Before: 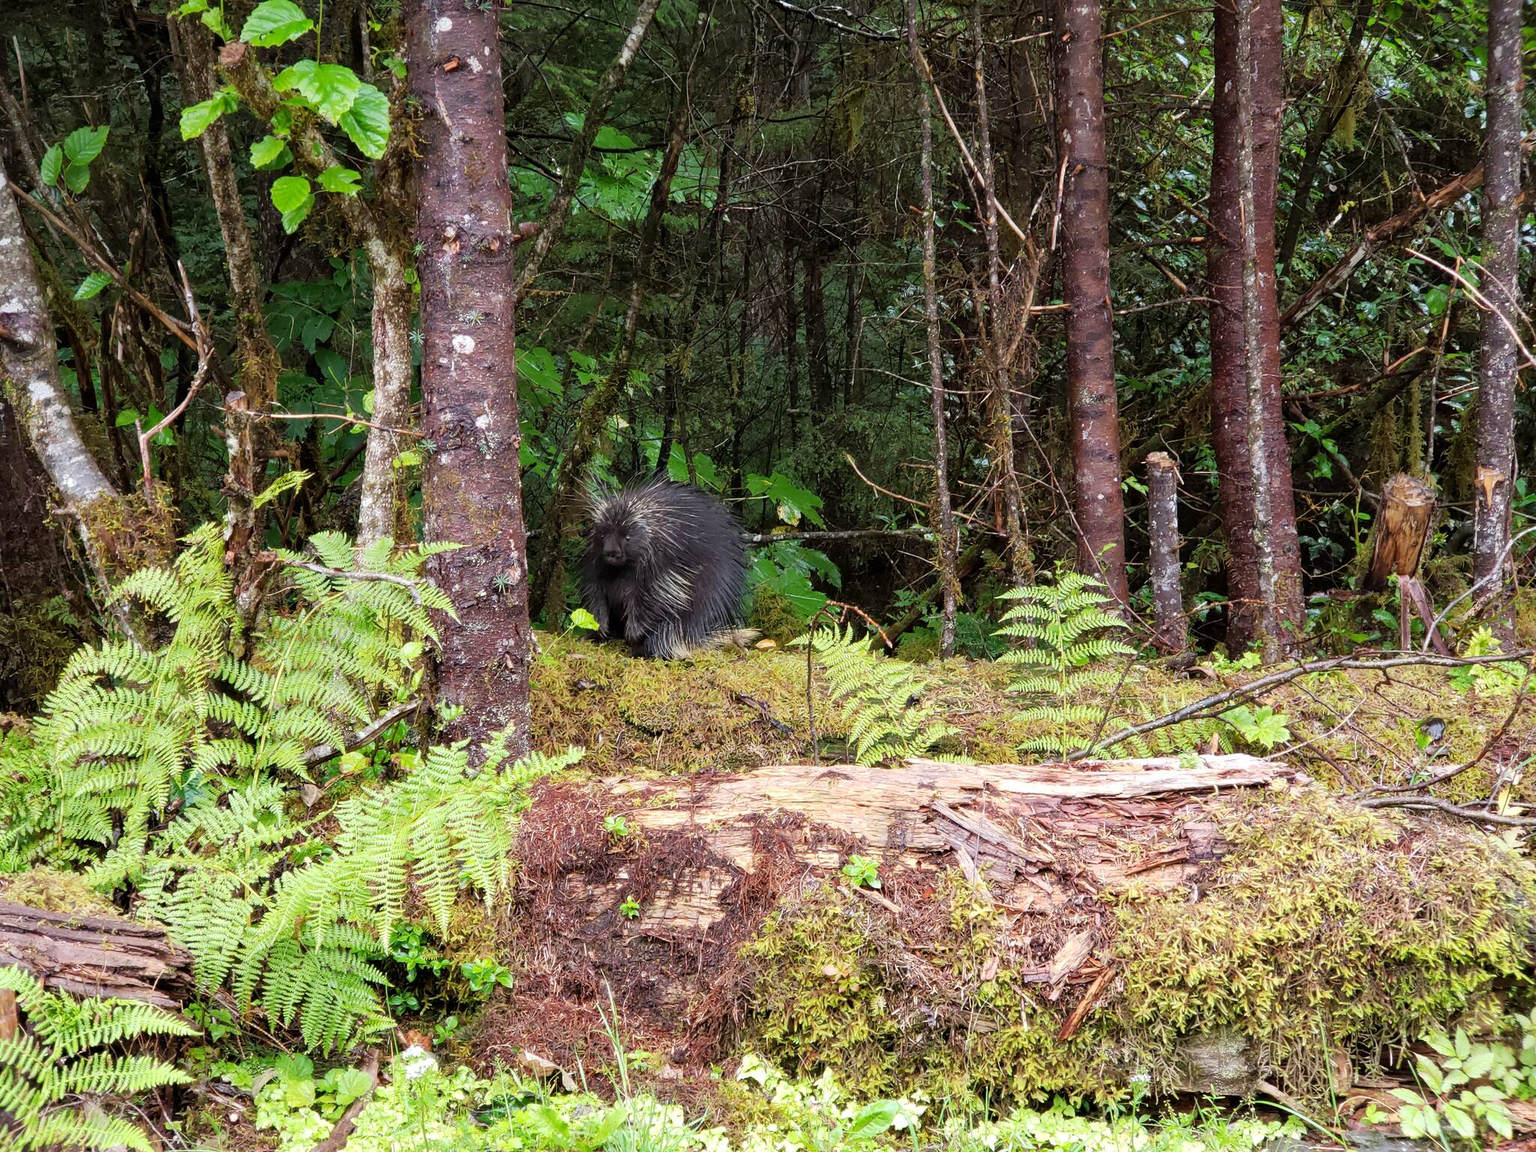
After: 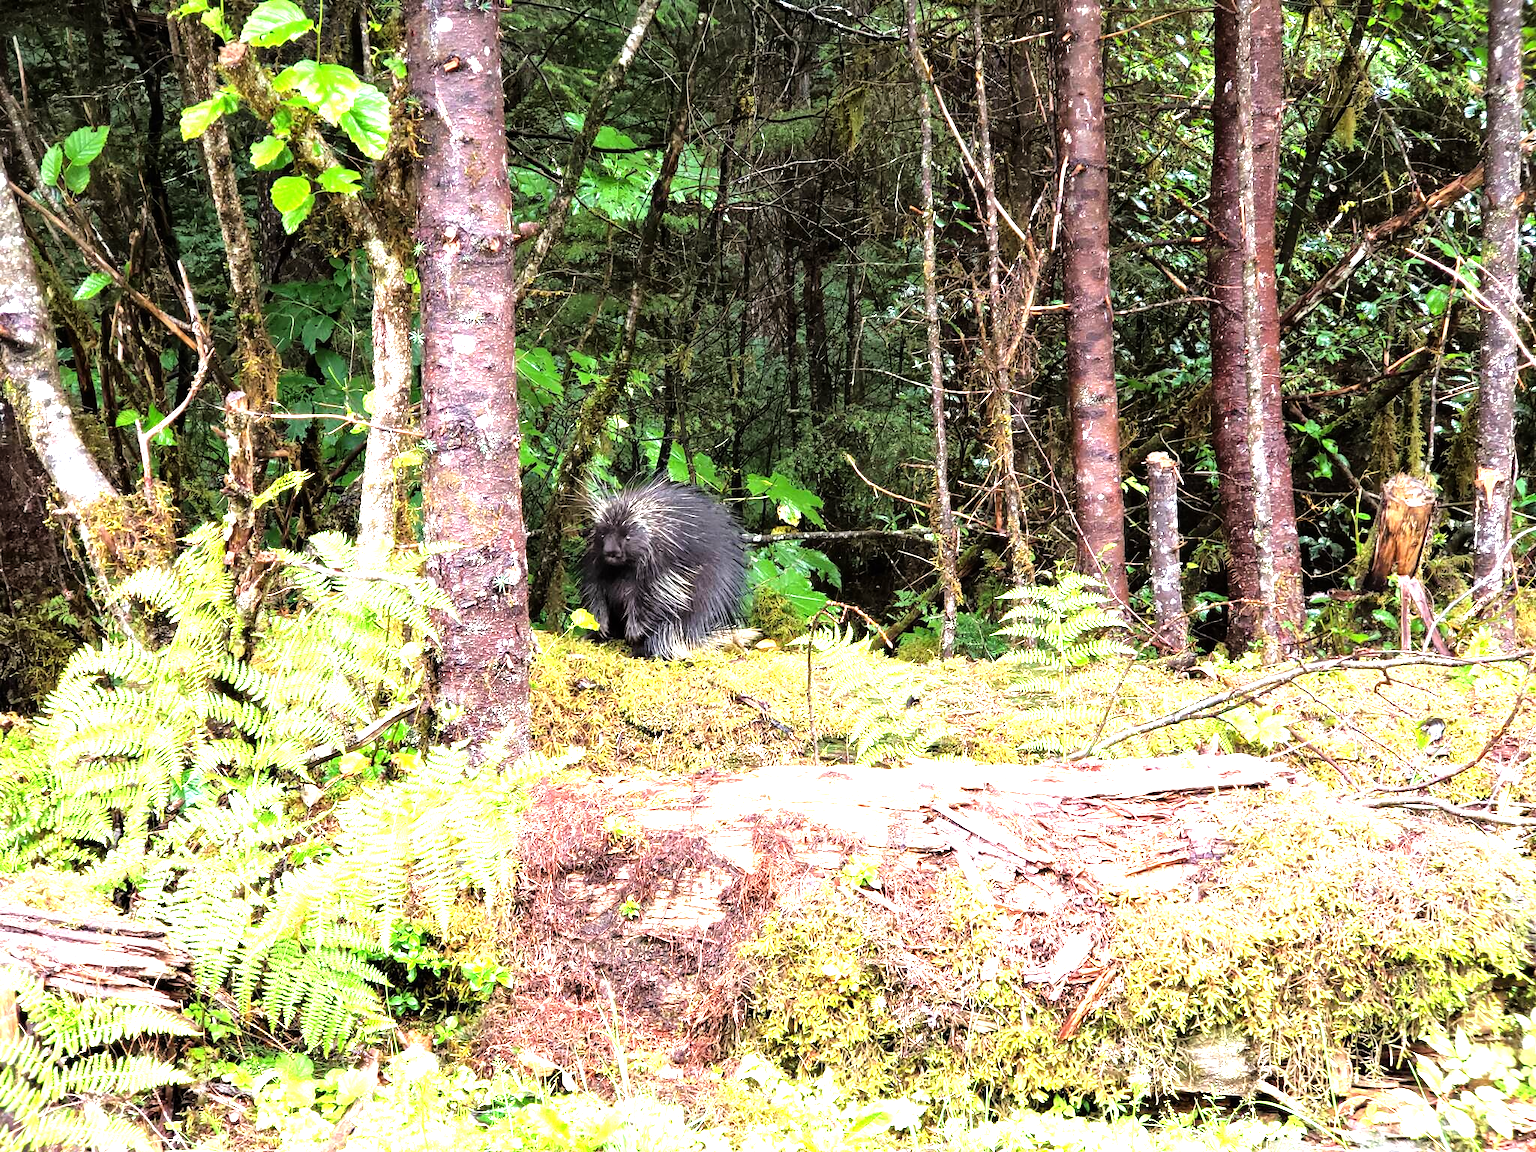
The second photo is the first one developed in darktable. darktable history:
tone equalizer: -8 EV -1.08 EV, -7 EV -1.03 EV, -6 EV -0.833 EV, -5 EV -0.59 EV, -3 EV 0.569 EV, -2 EV 0.857 EV, -1 EV 0.987 EV, +0 EV 1.07 EV
exposure: black level correction 0, exposure 0.679 EV, compensate highlight preservation false
